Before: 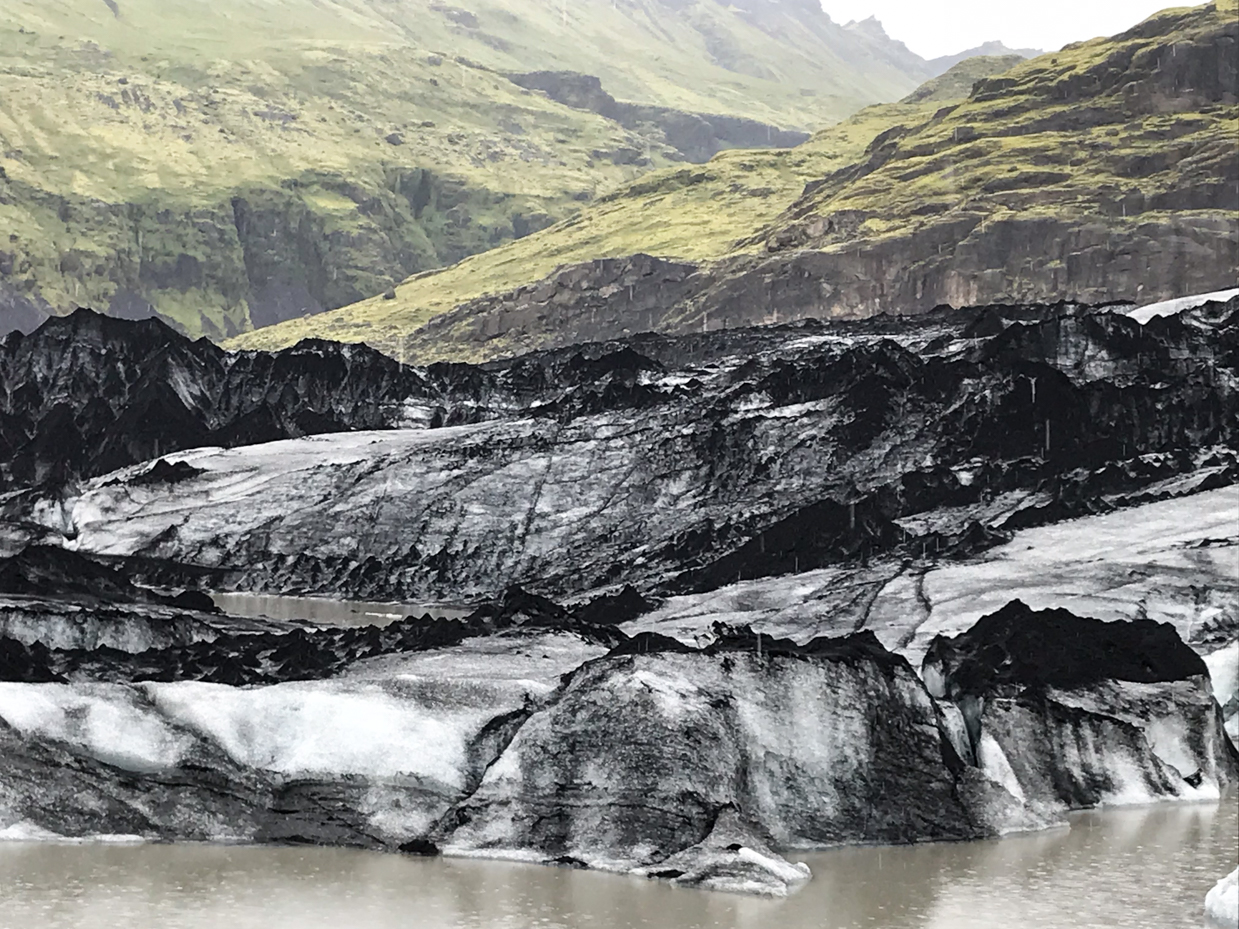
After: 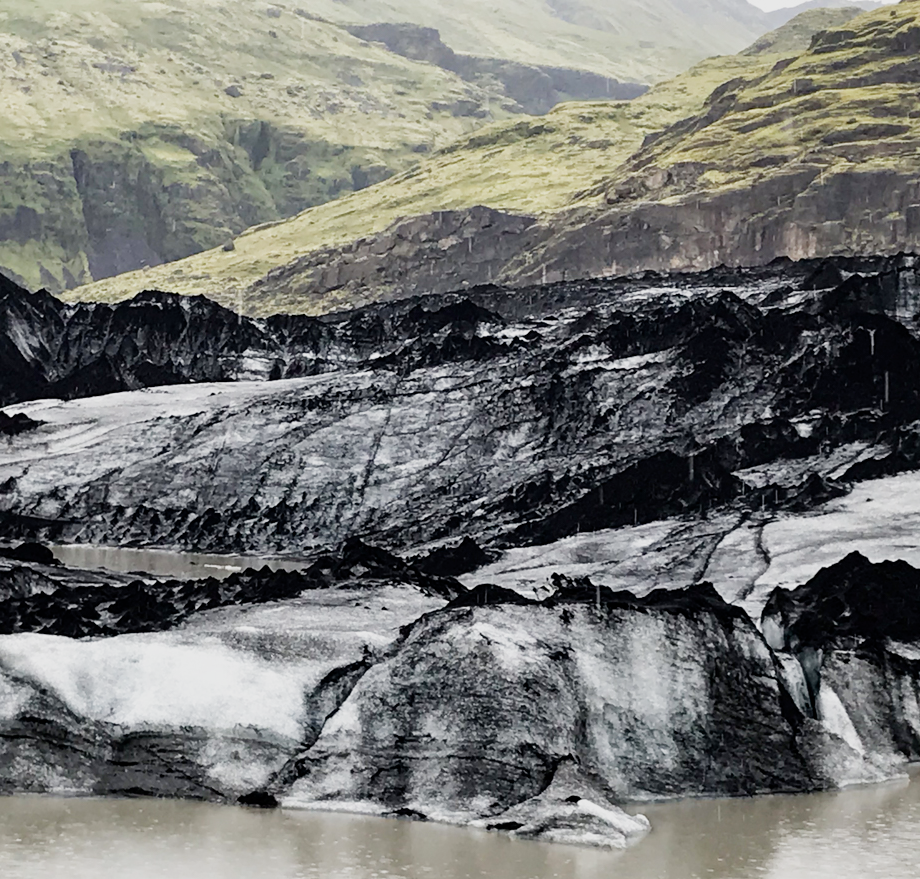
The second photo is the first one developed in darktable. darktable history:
crop and rotate: left 13.12%, top 5.287%, right 12.626%
filmic rgb: middle gray luminance 9.19%, black relative exposure -10.53 EV, white relative exposure 3.44 EV, target black luminance 0%, hardness 6, latitude 59.56%, contrast 1.089, highlights saturation mix 4.48%, shadows ↔ highlights balance 28.95%, preserve chrominance no, color science v5 (2021)
